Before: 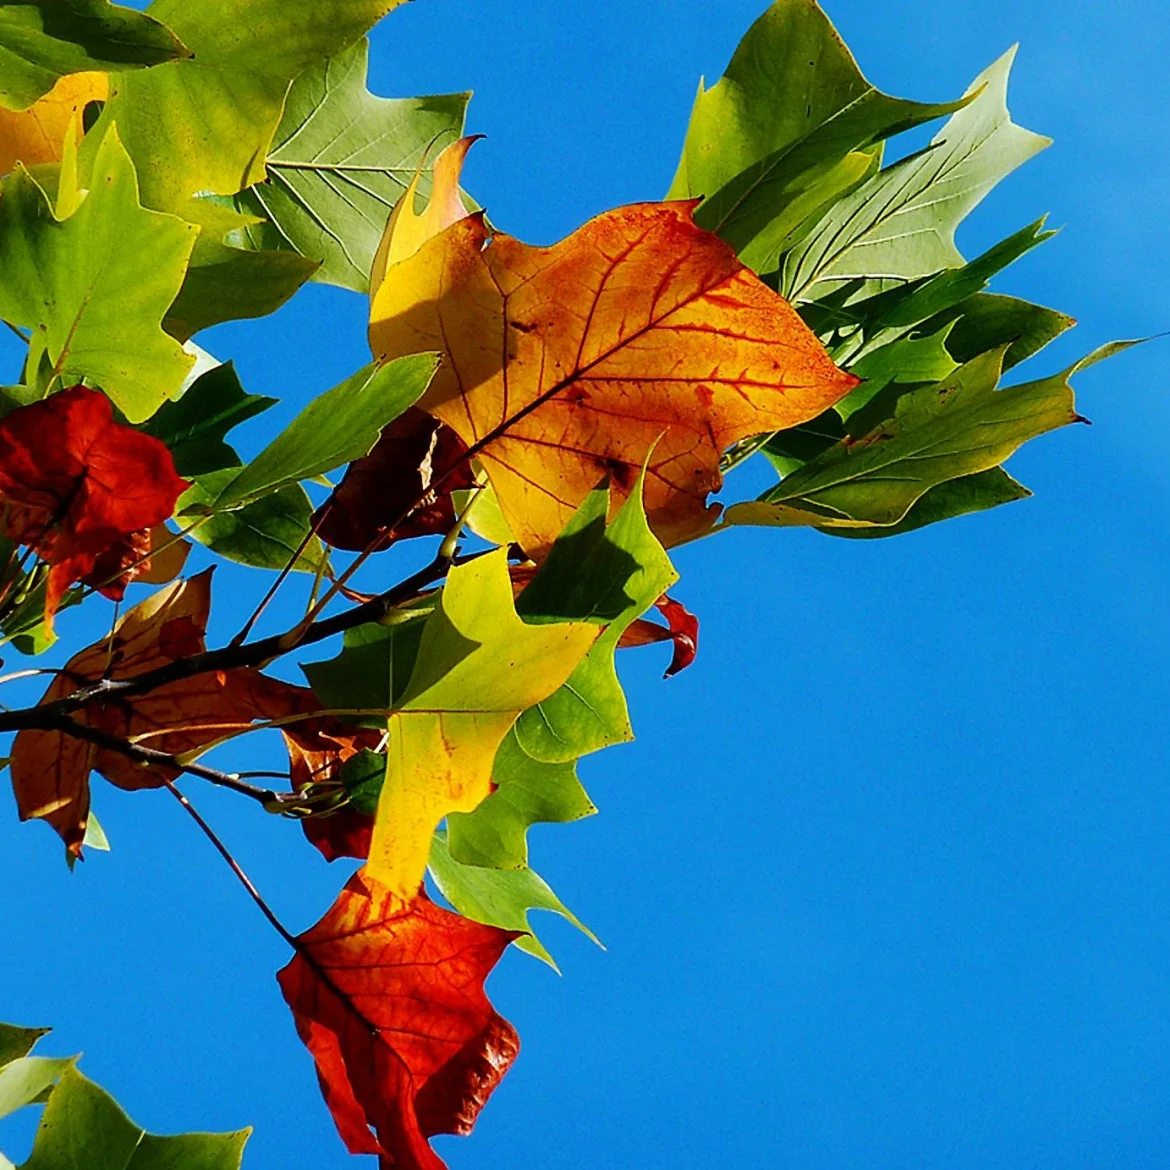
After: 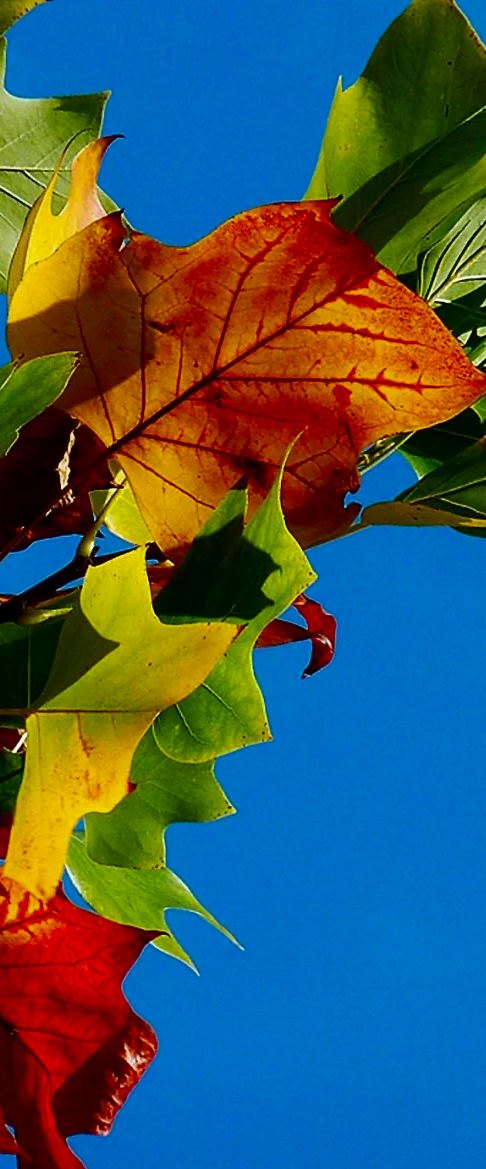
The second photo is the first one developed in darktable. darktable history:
contrast brightness saturation: brightness -0.197, saturation 0.077
crop: left 31.018%, right 27.358%
